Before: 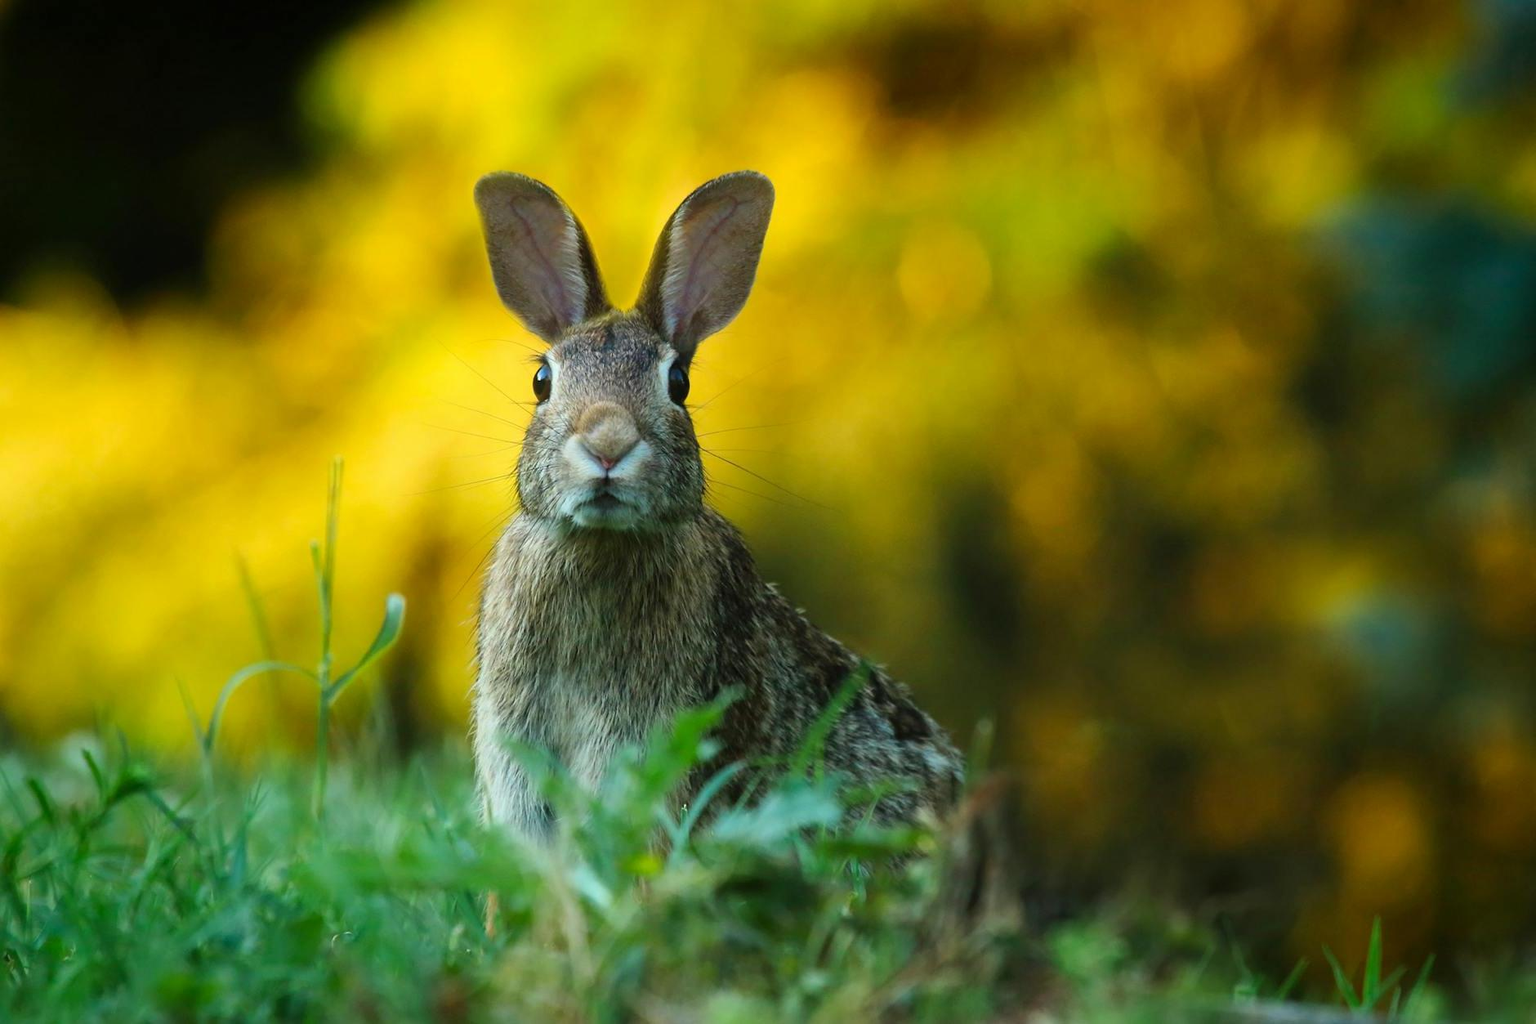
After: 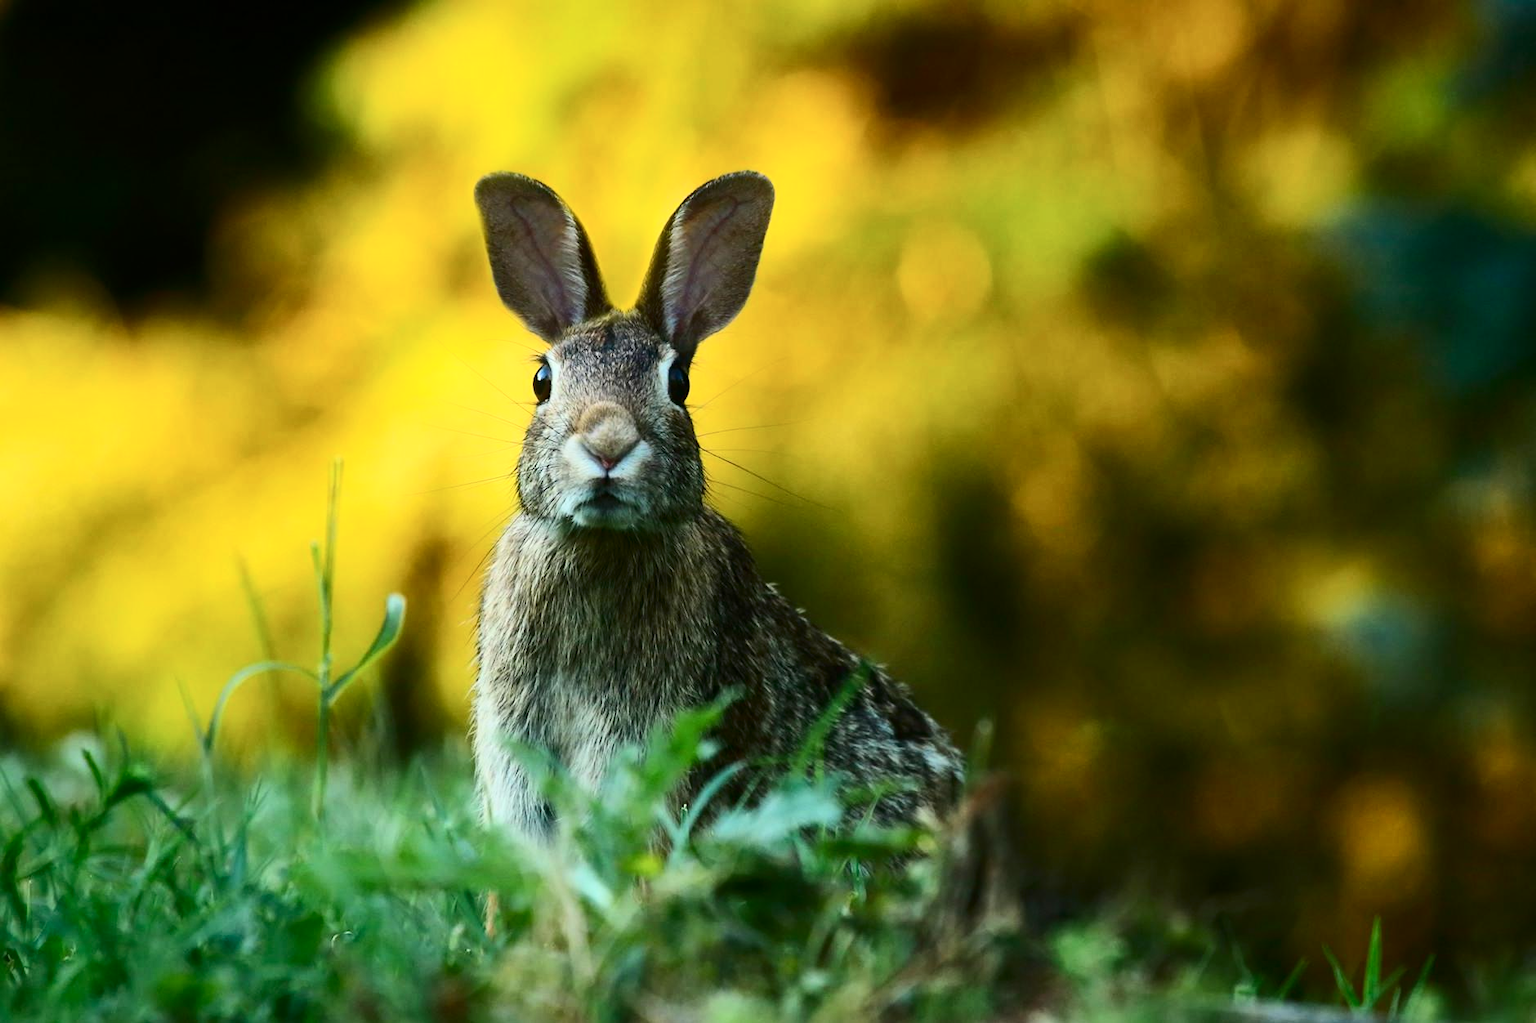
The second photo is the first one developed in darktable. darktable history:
contrast brightness saturation: contrast 0.285
shadows and highlights: shadows 37.35, highlights -27.85, highlights color adjustment 55.11%, soften with gaussian
